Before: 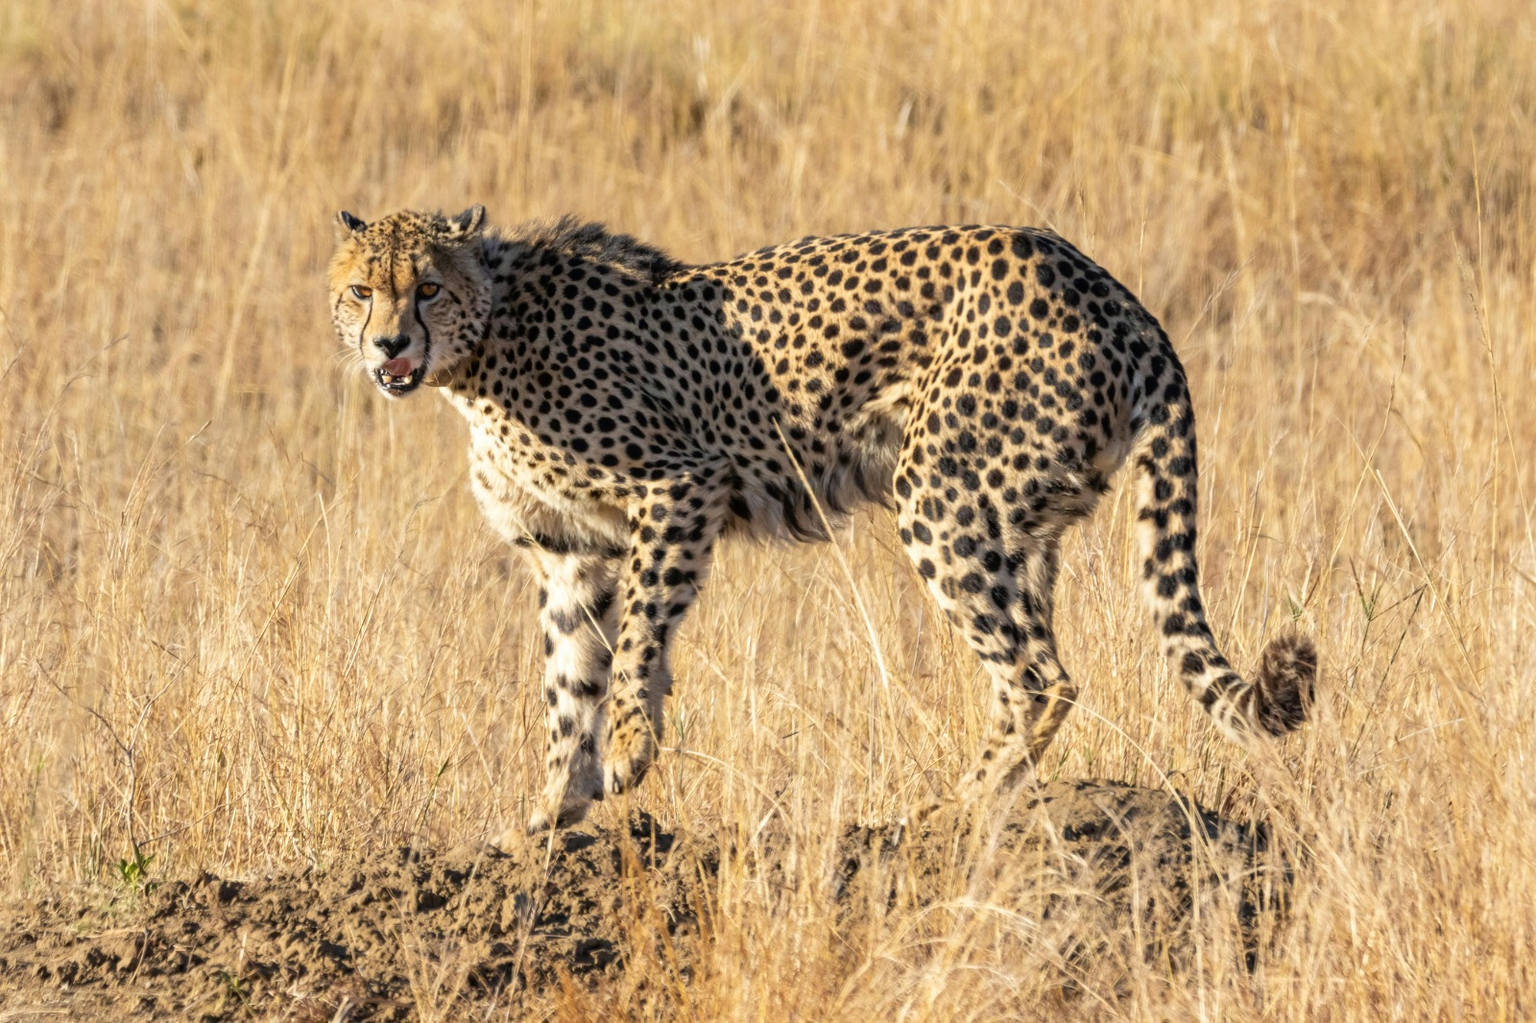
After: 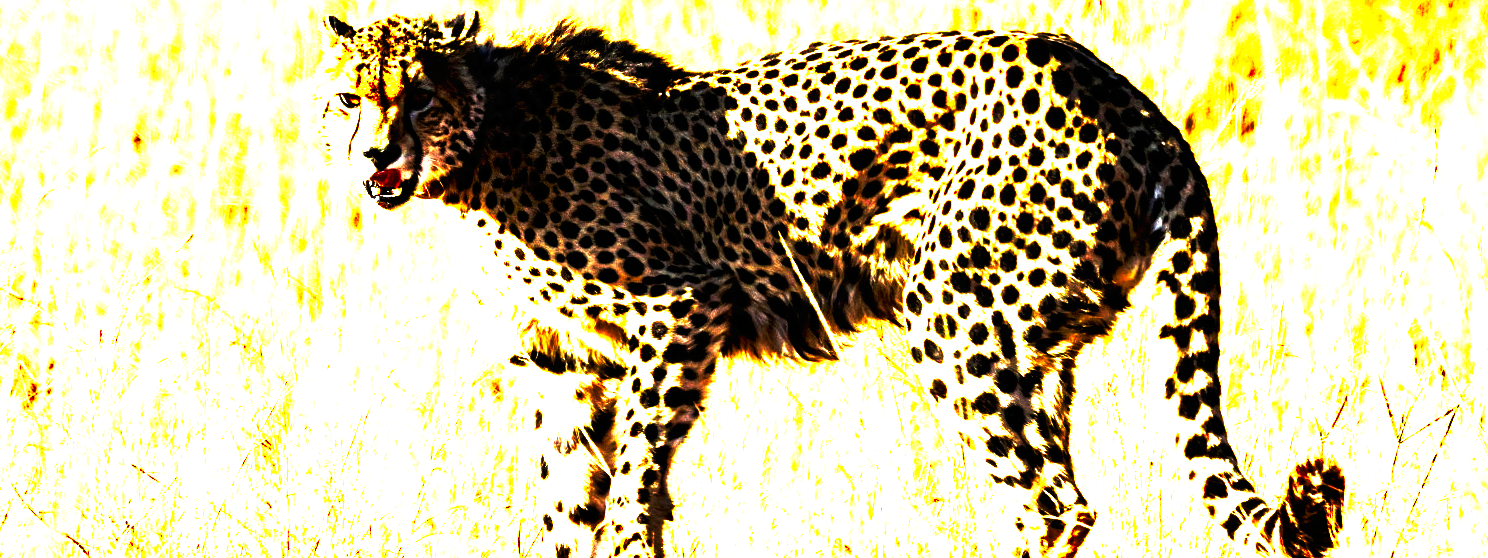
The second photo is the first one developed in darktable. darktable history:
levels: levels [0, 0.476, 0.951]
crop: left 1.744%, top 19.225%, right 5.069%, bottom 28.357%
color balance rgb: linear chroma grading › global chroma 10%, global vibrance 10%, contrast 15%, saturation formula JzAzBz (2021)
tone curve: curves: ch0 [(0, 0) (0.003, 0.001) (0.011, 0.003) (0.025, 0.003) (0.044, 0.003) (0.069, 0.003) (0.1, 0.006) (0.136, 0.007) (0.177, 0.009) (0.224, 0.007) (0.277, 0.026) (0.335, 0.126) (0.399, 0.254) (0.468, 0.493) (0.543, 0.892) (0.623, 0.984) (0.709, 0.979) (0.801, 0.979) (0.898, 0.982) (1, 1)], preserve colors none
shadows and highlights: shadows 20.91, highlights -35.45, soften with gaussian
